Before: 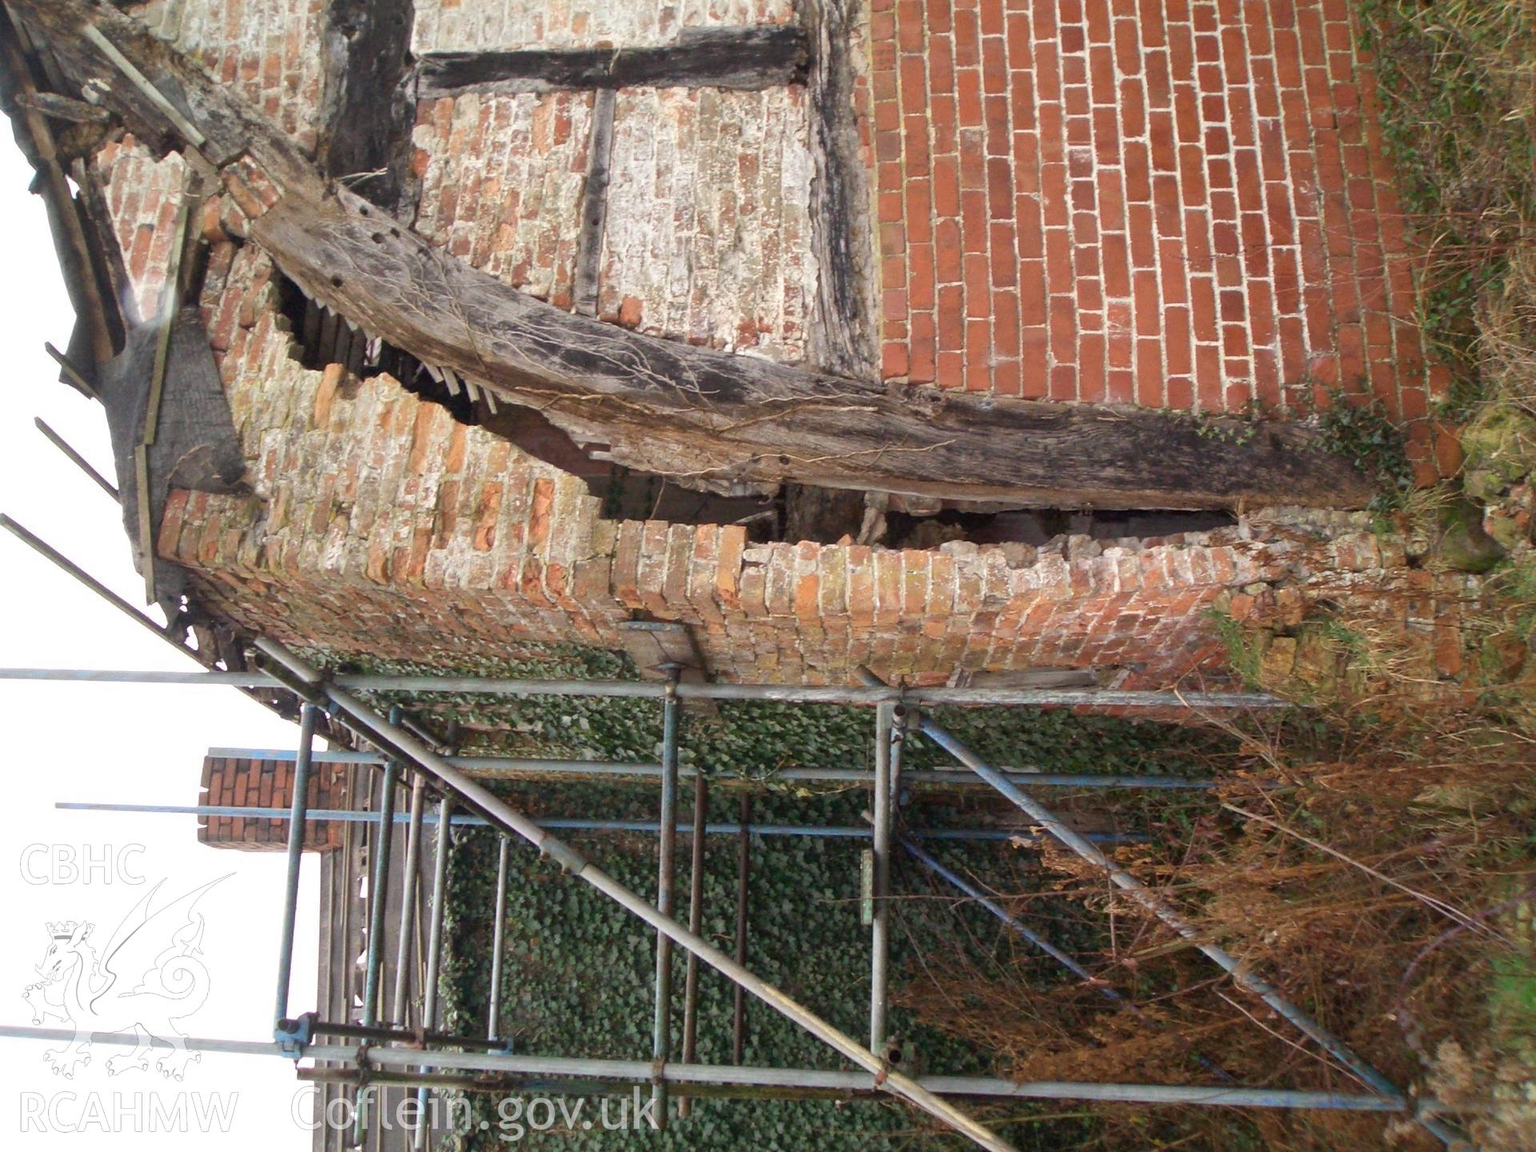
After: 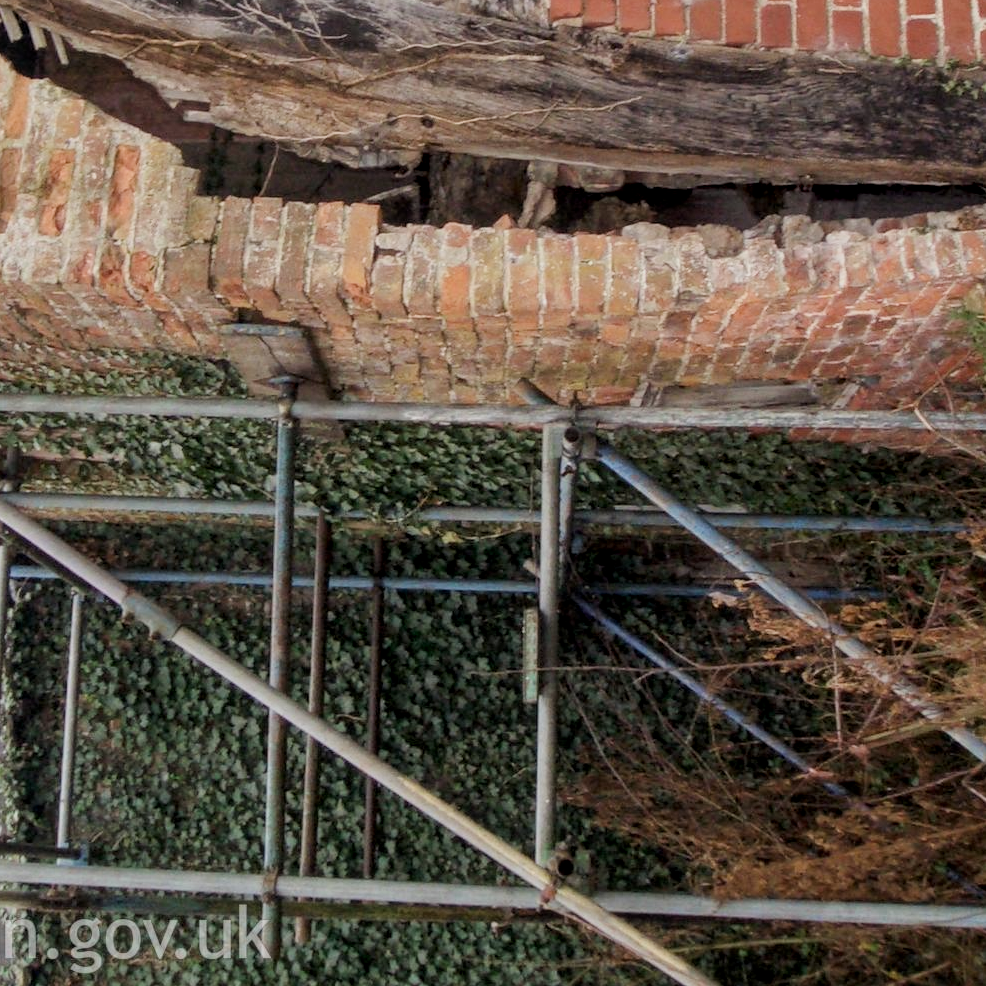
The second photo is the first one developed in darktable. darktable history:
crop and rotate: left 28.816%, top 31.458%, right 19.829%
local contrast: on, module defaults
filmic rgb: black relative exposure -7.65 EV, white relative exposure 4.56 EV, hardness 3.61
